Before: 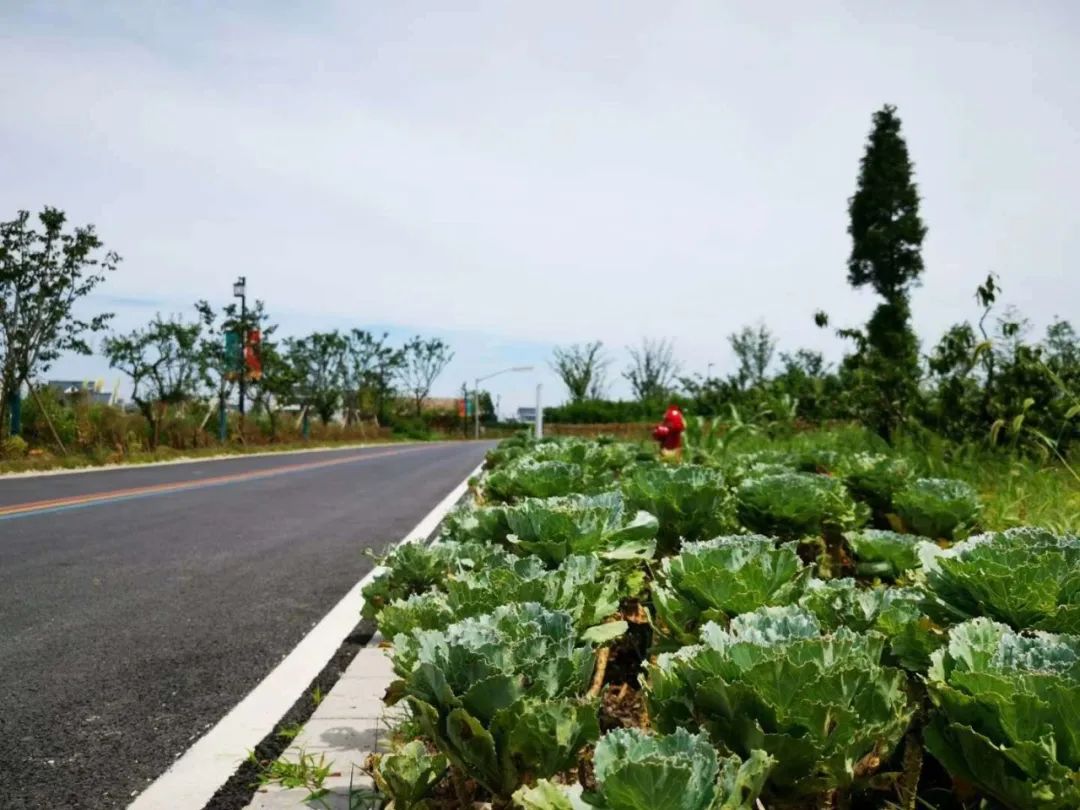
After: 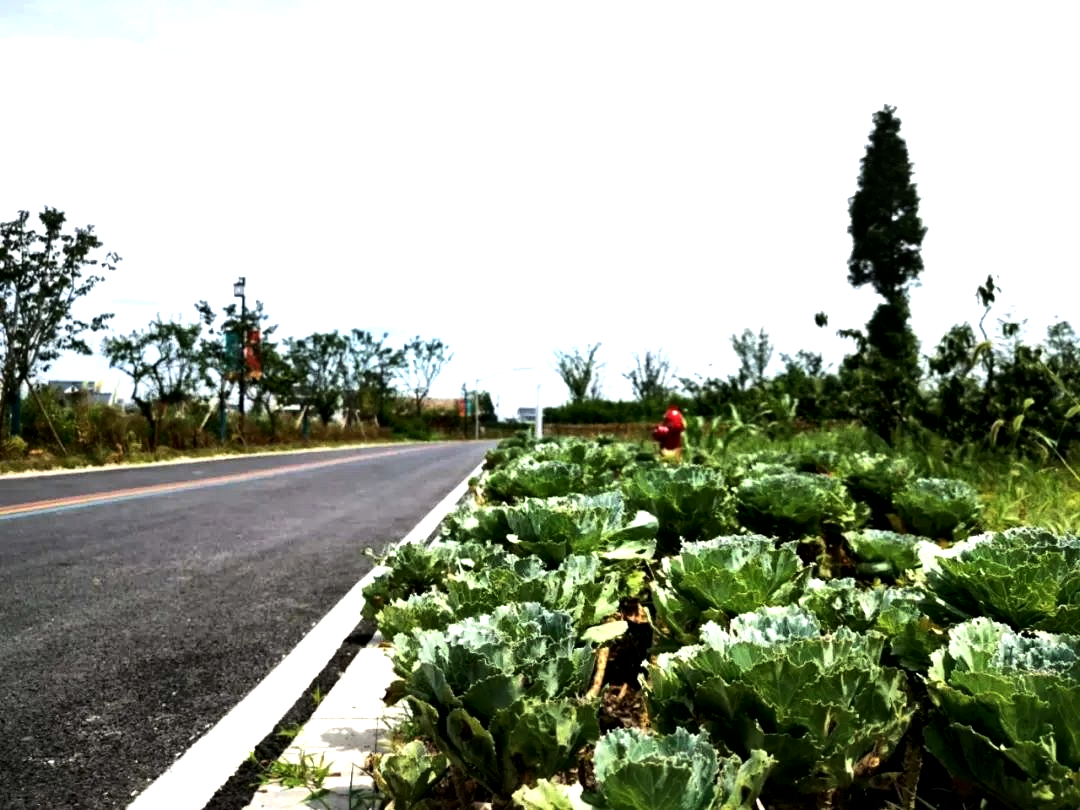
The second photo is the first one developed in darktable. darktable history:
local contrast: mode bilateral grid, contrast 20, coarseness 50, detail 161%, midtone range 0.2
tone equalizer: -8 EV -1.08 EV, -7 EV -1.01 EV, -6 EV -0.867 EV, -5 EV -0.578 EV, -3 EV 0.578 EV, -2 EV 0.867 EV, -1 EV 1.01 EV, +0 EV 1.08 EV, edges refinement/feathering 500, mask exposure compensation -1.57 EV, preserve details no
